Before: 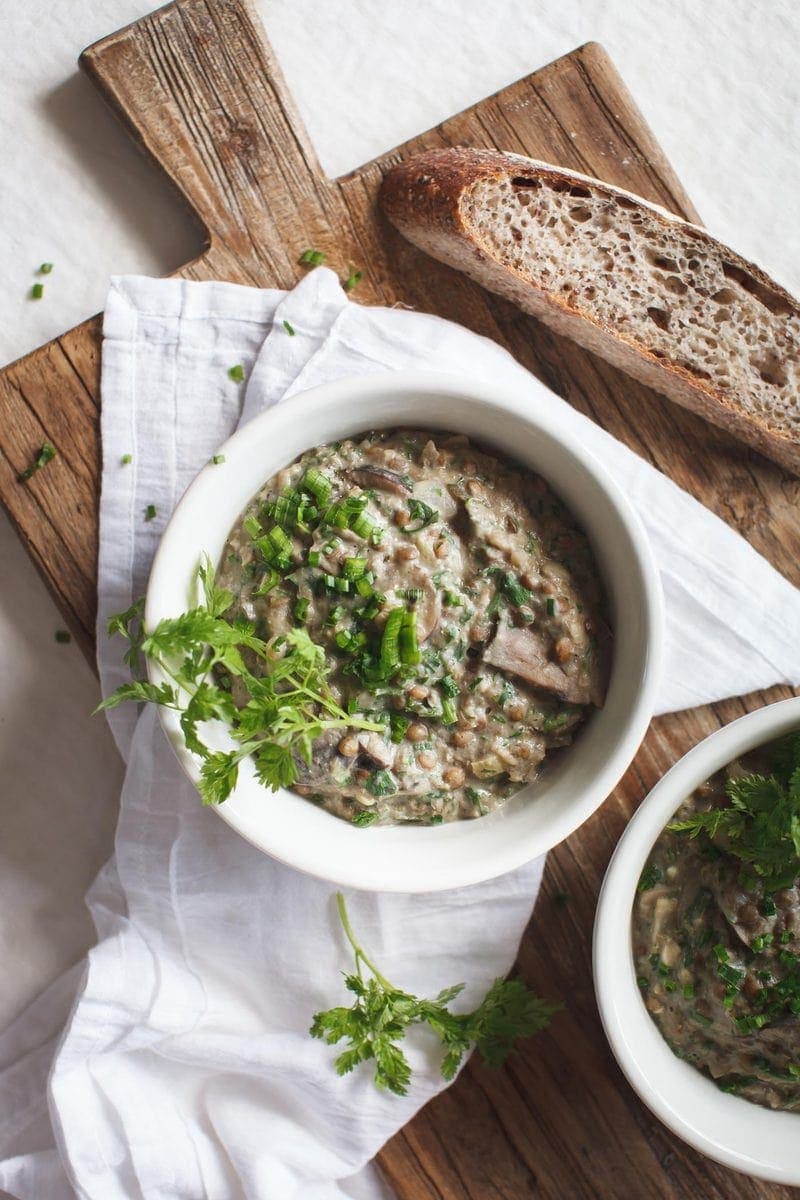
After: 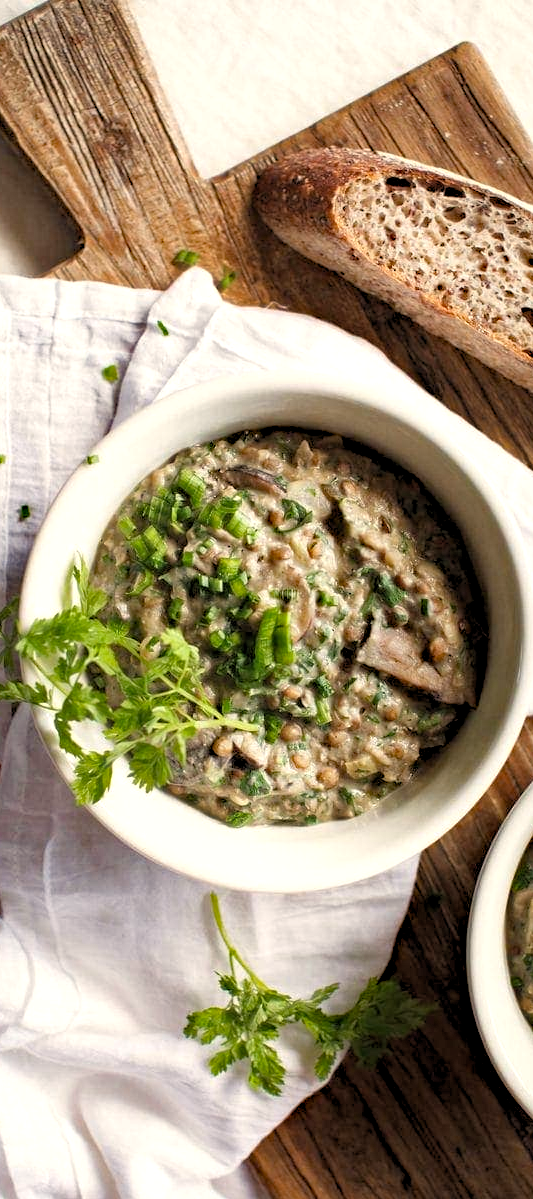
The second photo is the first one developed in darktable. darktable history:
crop and rotate: left 15.754%, right 17.579%
rgb levels: levels [[0.01, 0.419, 0.839], [0, 0.5, 1], [0, 0.5, 1]]
color calibration: x 0.329, y 0.345, temperature 5633 K
haze removal: strength 0.5, distance 0.43, compatibility mode true, adaptive false
